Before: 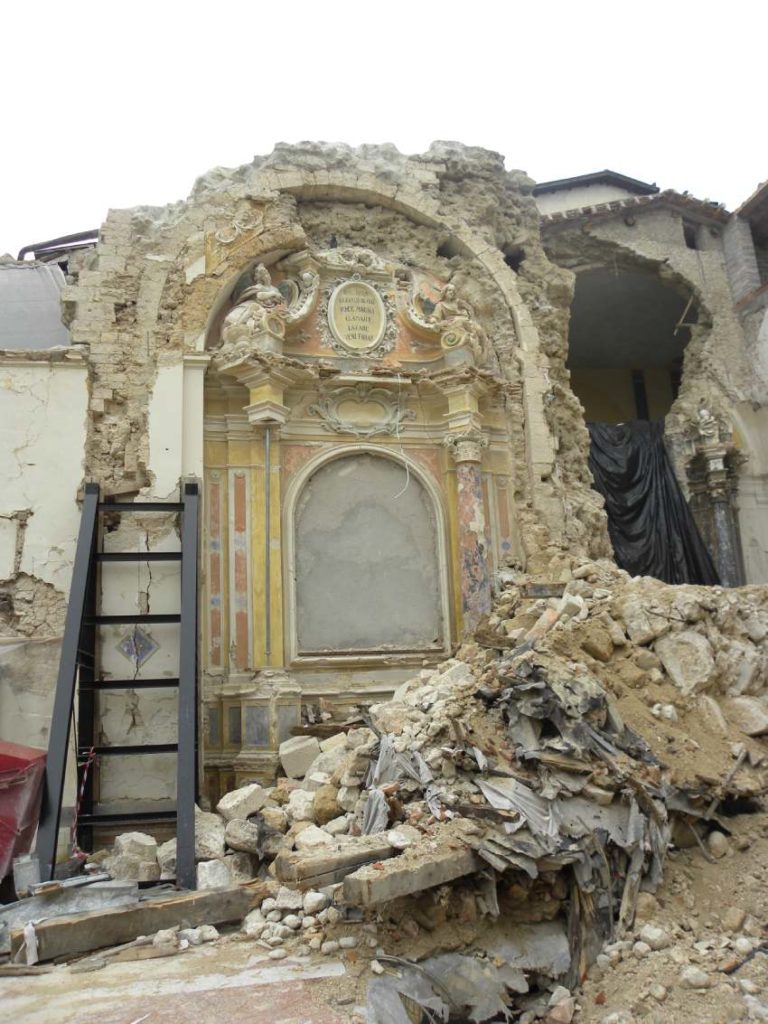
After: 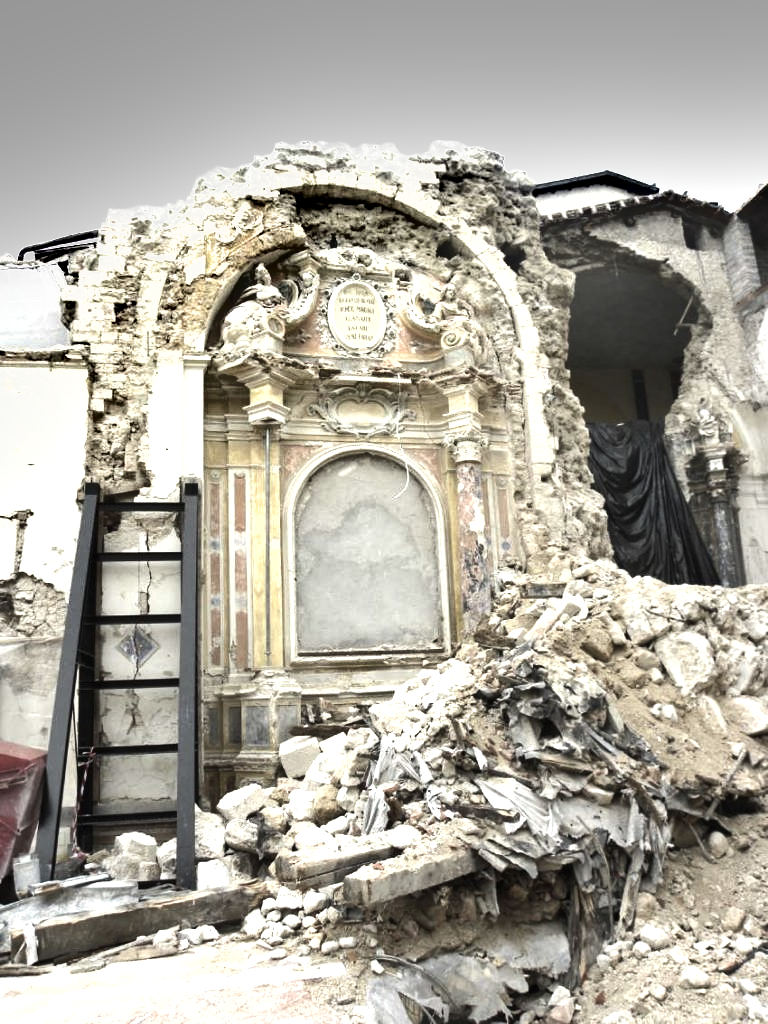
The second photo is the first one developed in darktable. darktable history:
color correction: highlights b* -0.042, saturation 0.53
shadows and highlights: soften with gaussian
tone equalizer: -8 EV -0.764 EV, -7 EV -0.738 EV, -6 EV -0.632 EV, -5 EV -0.42 EV, -3 EV 0.395 EV, -2 EV 0.6 EV, -1 EV 0.694 EV, +0 EV 0.729 EV, edges refinement/feathering 500, mask exposure compensation -1.57 EV, preserve details no
exposure: exposure 0.65 EV, compensate highlight preservation false
